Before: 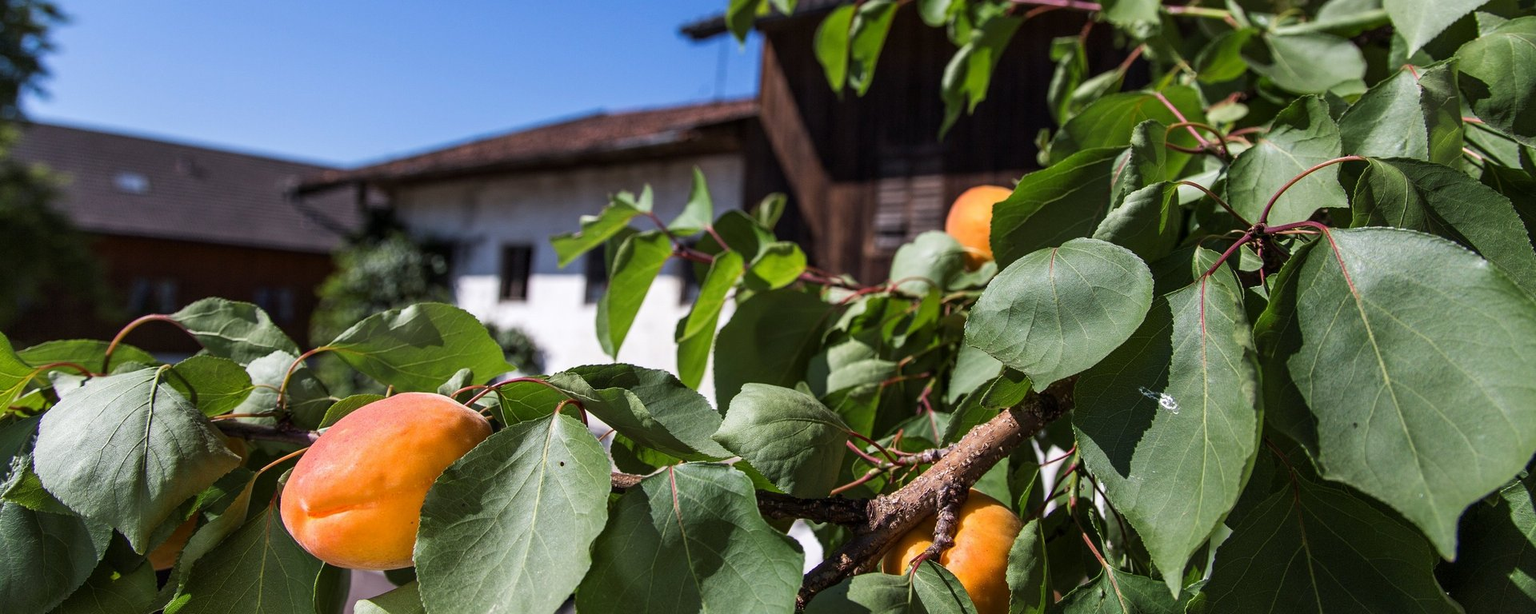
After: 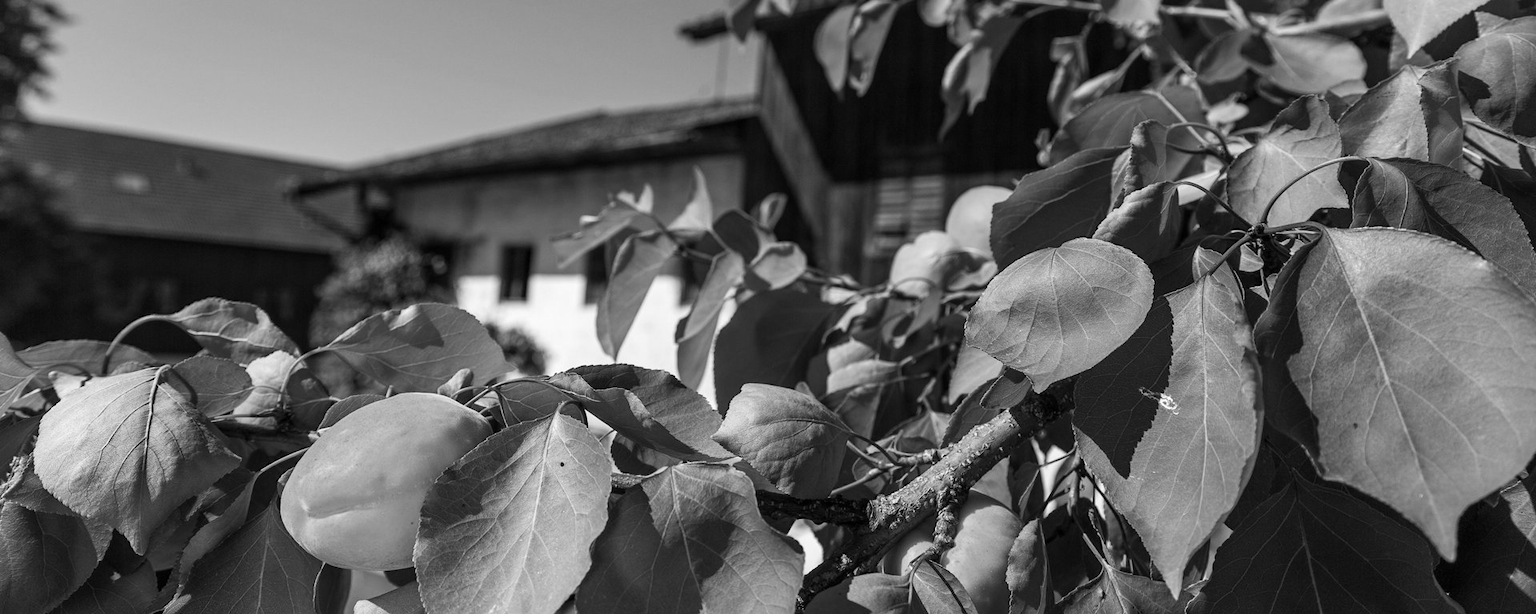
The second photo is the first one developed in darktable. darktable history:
monochrome: on, module defaults
color calibration: x 0.329, y 0.345, temperature 5633 K
